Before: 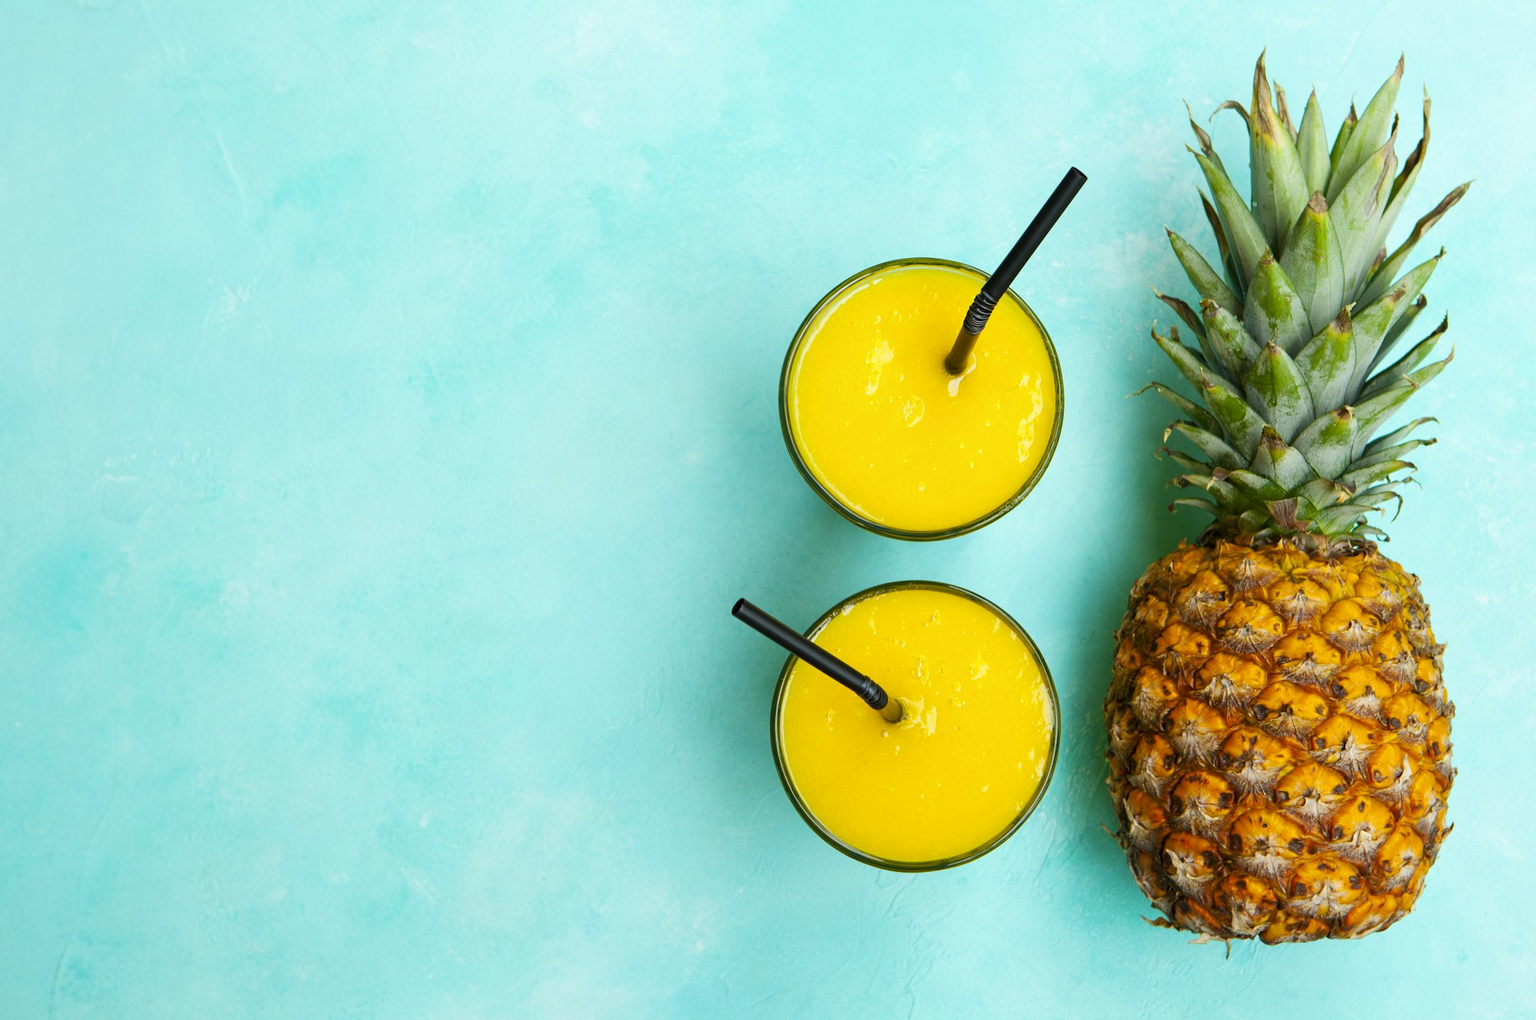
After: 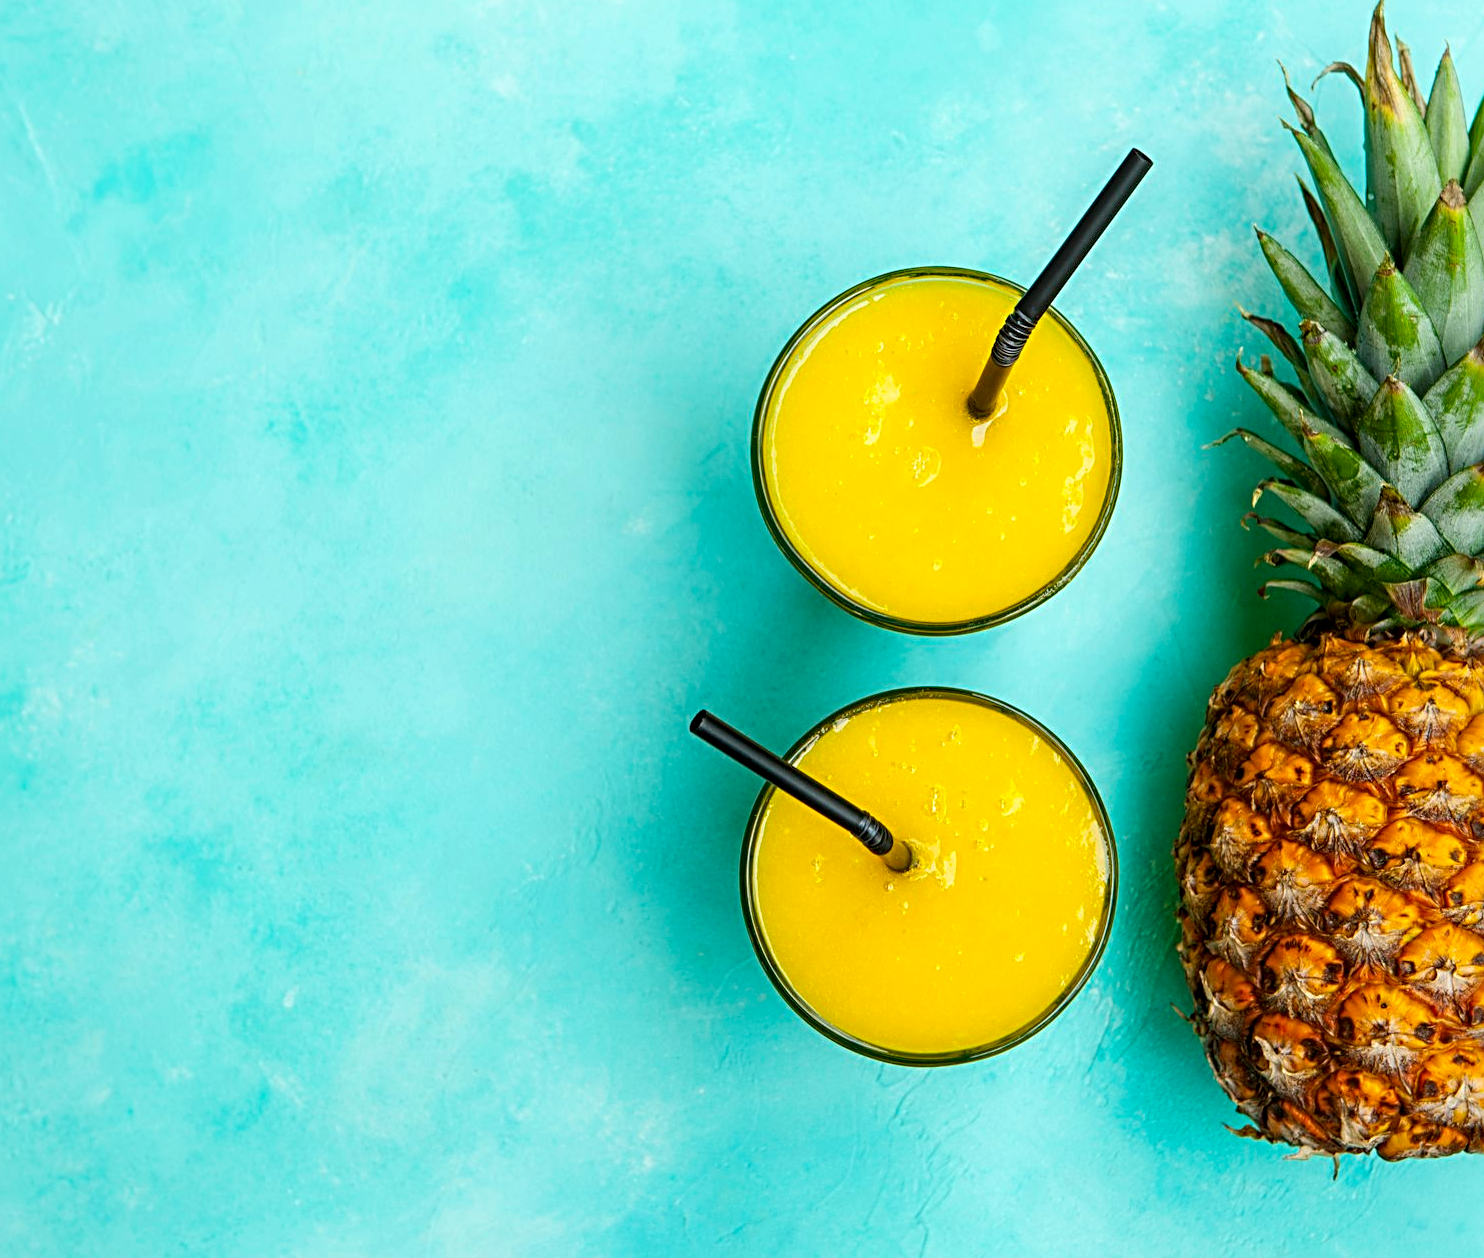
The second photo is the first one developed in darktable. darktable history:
sharpen: radius 4
local contrast: on, module defaults
crop and rotate: left 13.15%, top 5.251%, right 12.609%
